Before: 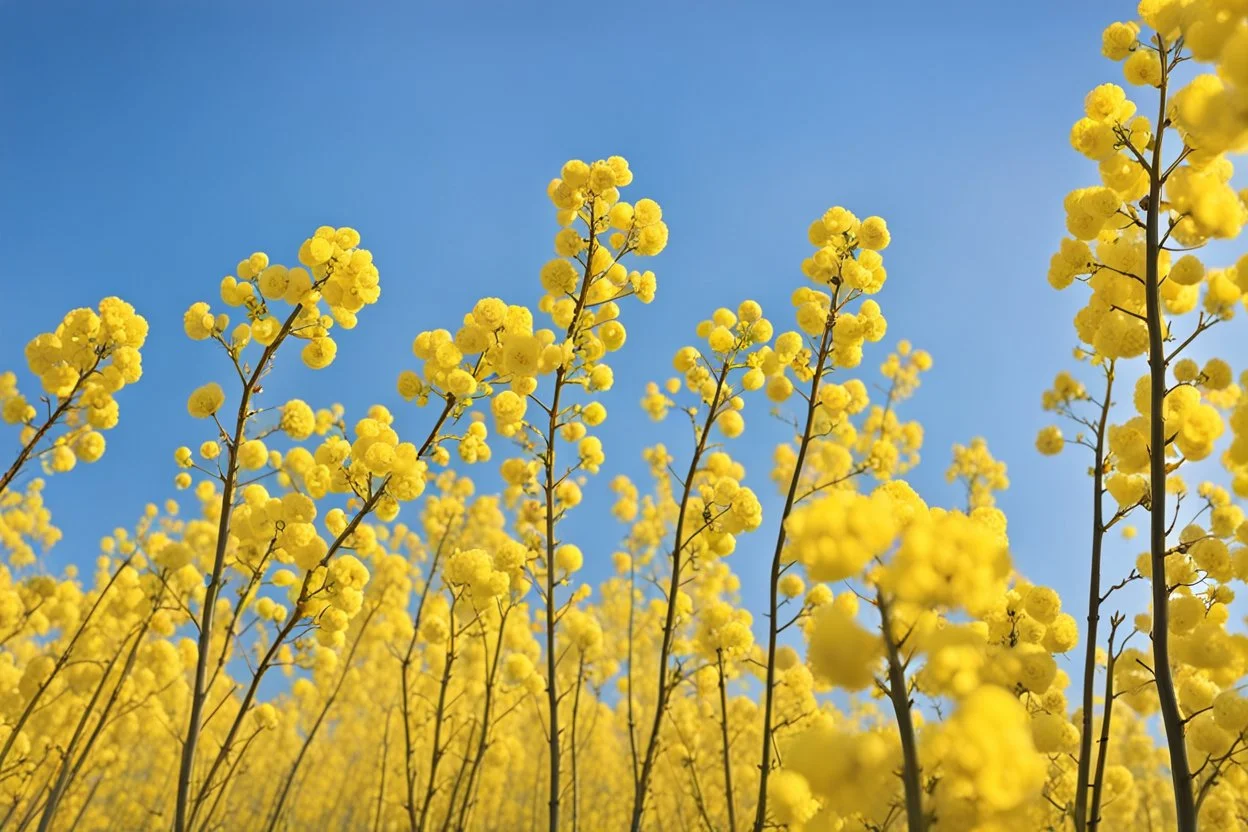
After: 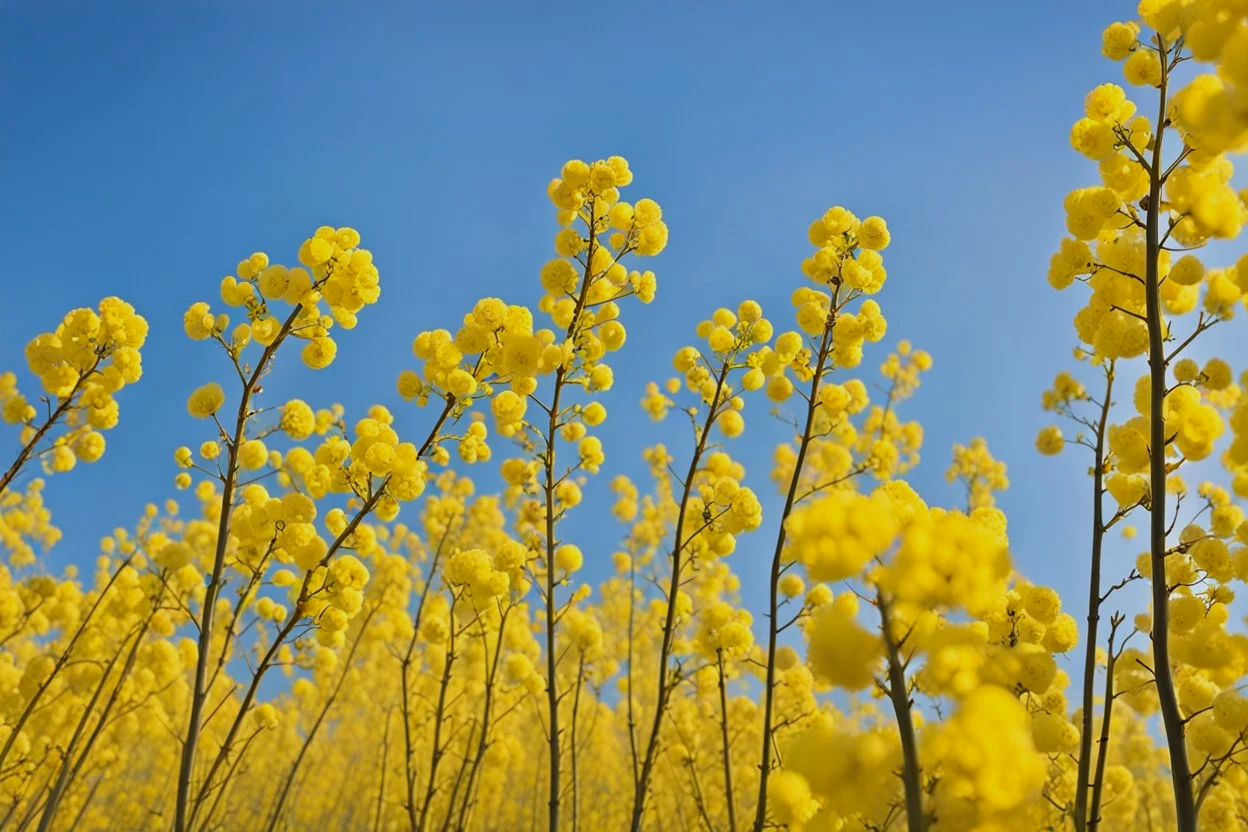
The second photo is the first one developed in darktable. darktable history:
shadows and highlights: radius 120.63, shadows 21.92, white point adjustment -9.56, highlights -13.42, soften with gaussian
